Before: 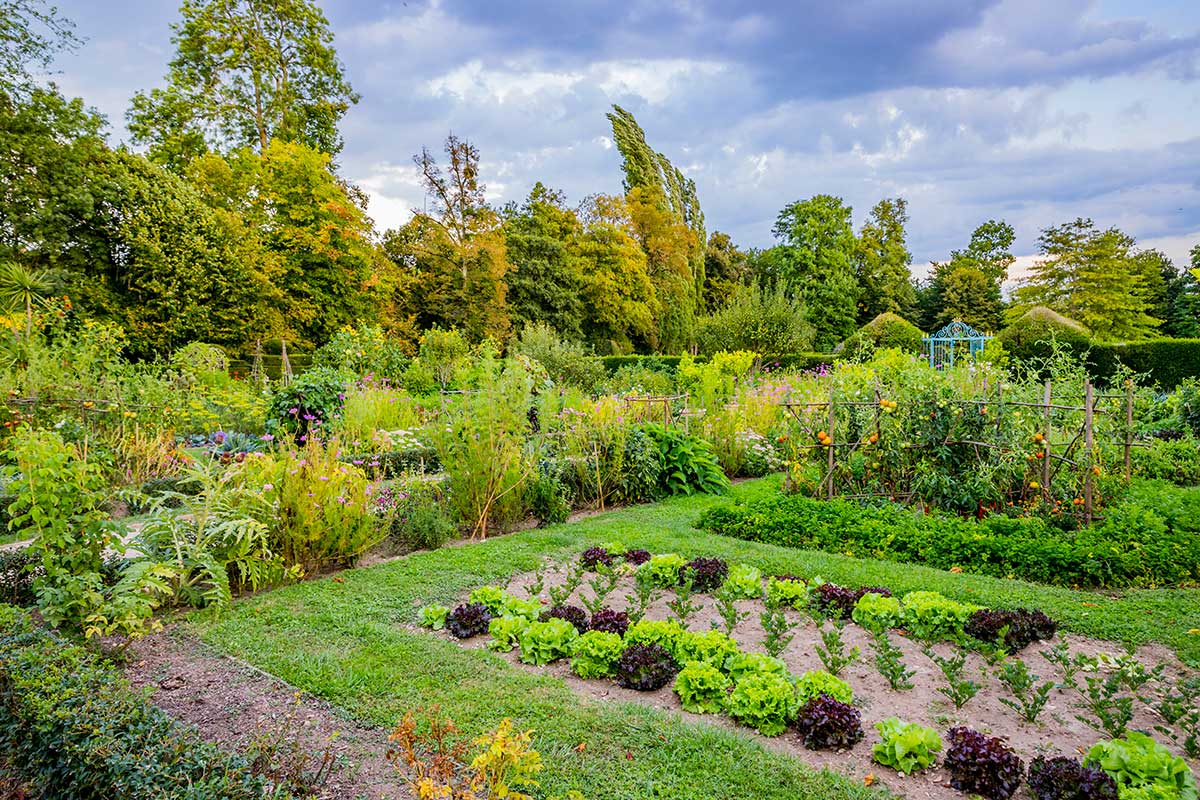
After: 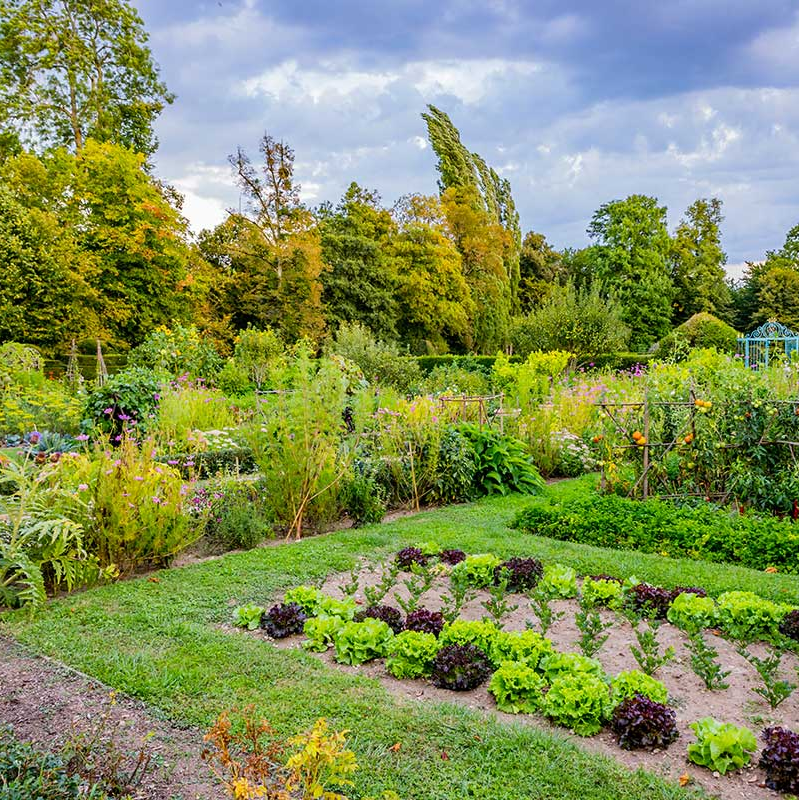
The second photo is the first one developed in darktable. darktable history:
crop: left 15.419%, right 17.914%
tone equalizer: on, module defaults
